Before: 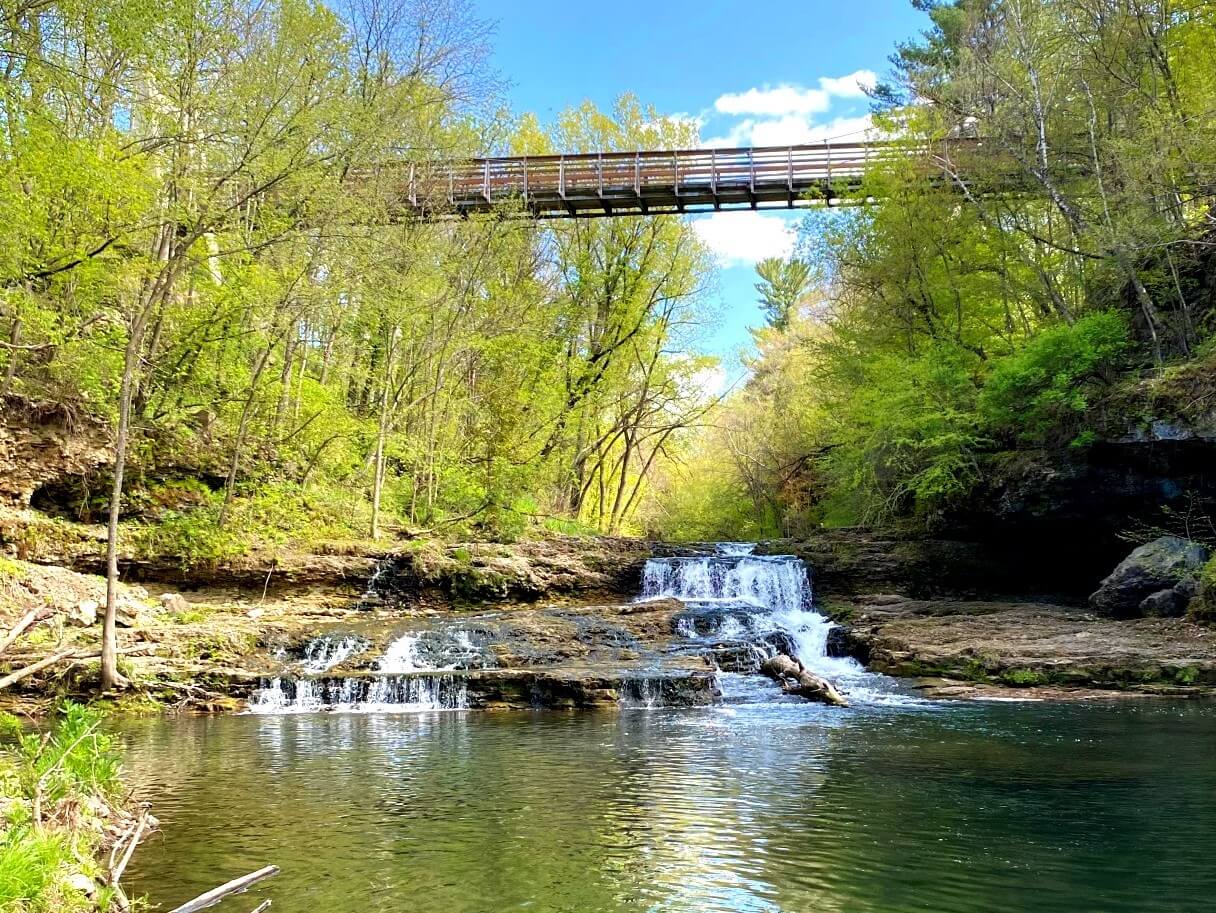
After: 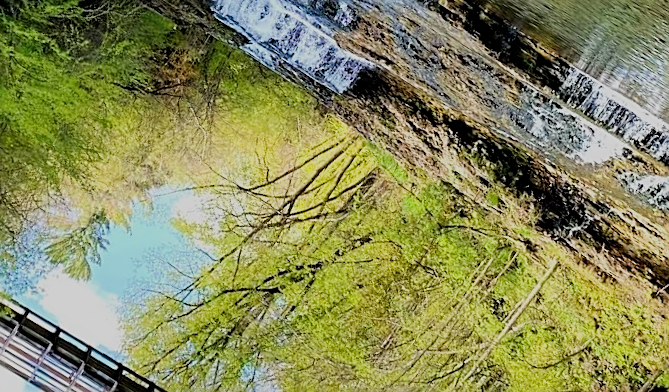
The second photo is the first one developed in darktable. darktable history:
filmic rgb: black relative exposure -7.2 EV, white relative exposure 5.34 EV, hardness 3.03
crop and rotate: angle 146.86°, left 9.226%, top 15.579%, right 4.583%, bottom 17.047%
sharpen: on, module defaults
